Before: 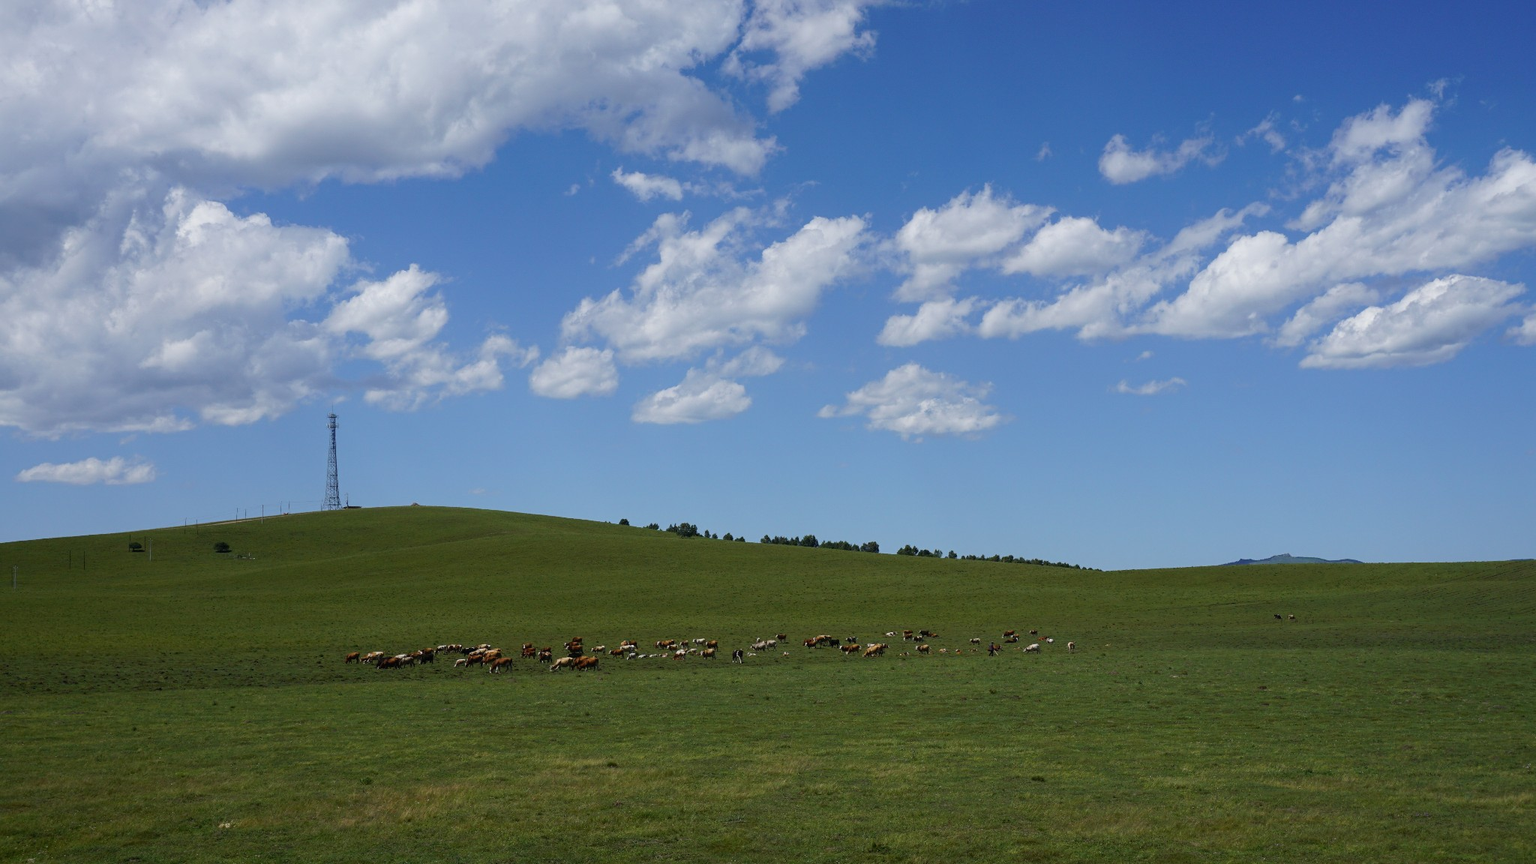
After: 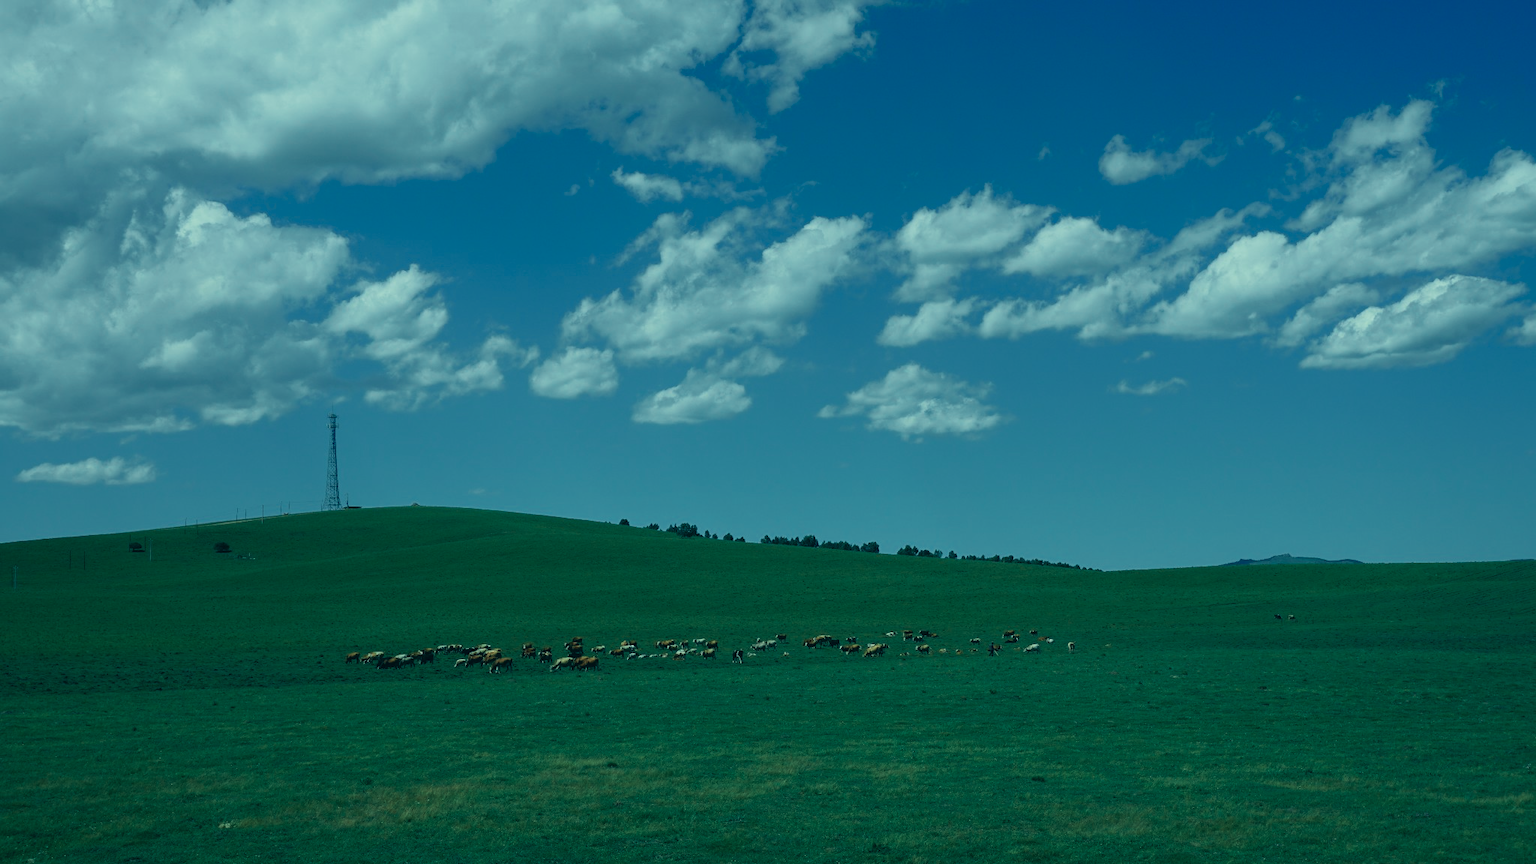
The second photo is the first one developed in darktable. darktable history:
color correction: highlights a* -20.08, highlights b* 9.8, shadows a* -20.4, shadows b* -10.76
color zones: curves: ch0 [(0, 0.5) (0.125, 0.4) (0.25, 0.5) (0.375, 0.4) (0.5, 0.4) (0.625, 0.35) (0.75, 0.35) (0.875, 0.5)]; ch1 [(0, 0.35) (0.125, 0.45) (0.25, 0.35) (0.375, 0.35) (0.5, 0.35) (0.625, 0.35) (0.75, 0.45) (0.875, 0.35)]; ch2 [(0, 0.6) (0.125, 0.5) (0.25, 0.5) (0.375, 0.6) (0.5, 0.6) (0.625, 0.5) (0.75, 0.5) (0.875, 0.5)]
velvia: strength 36.57%
